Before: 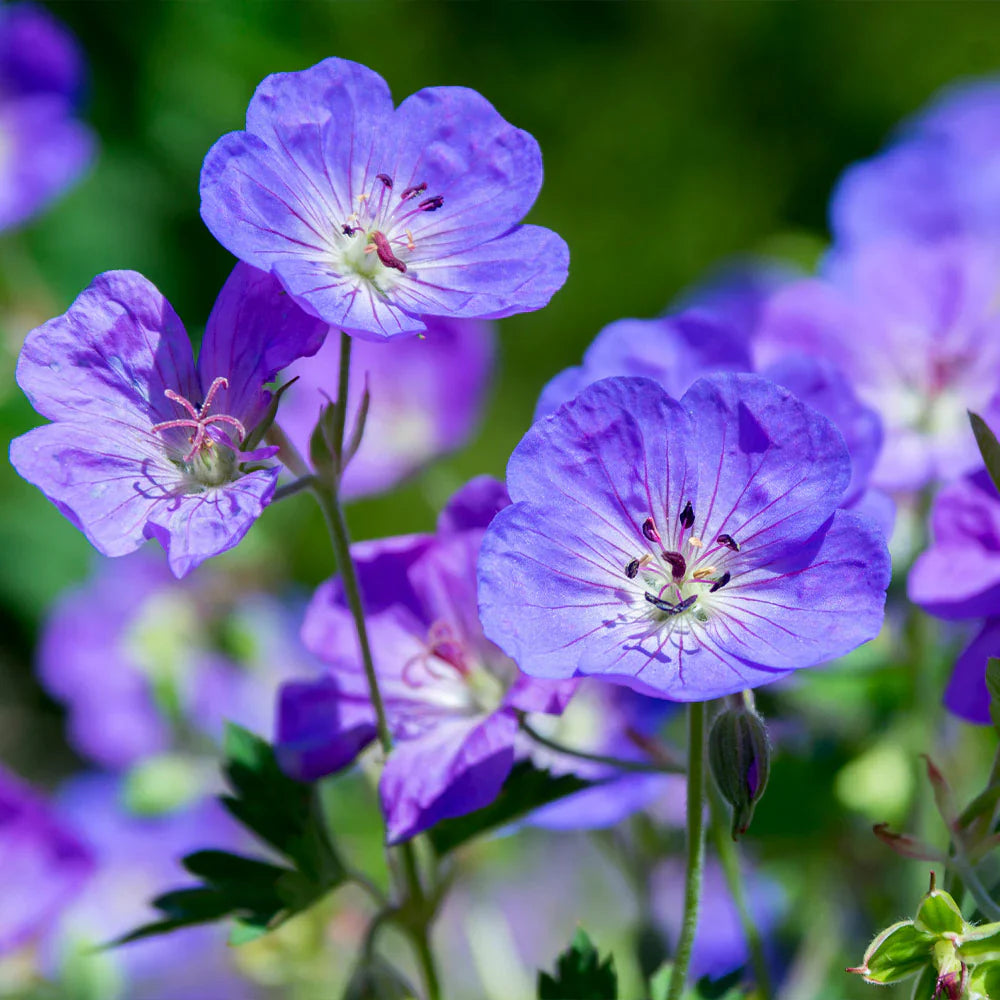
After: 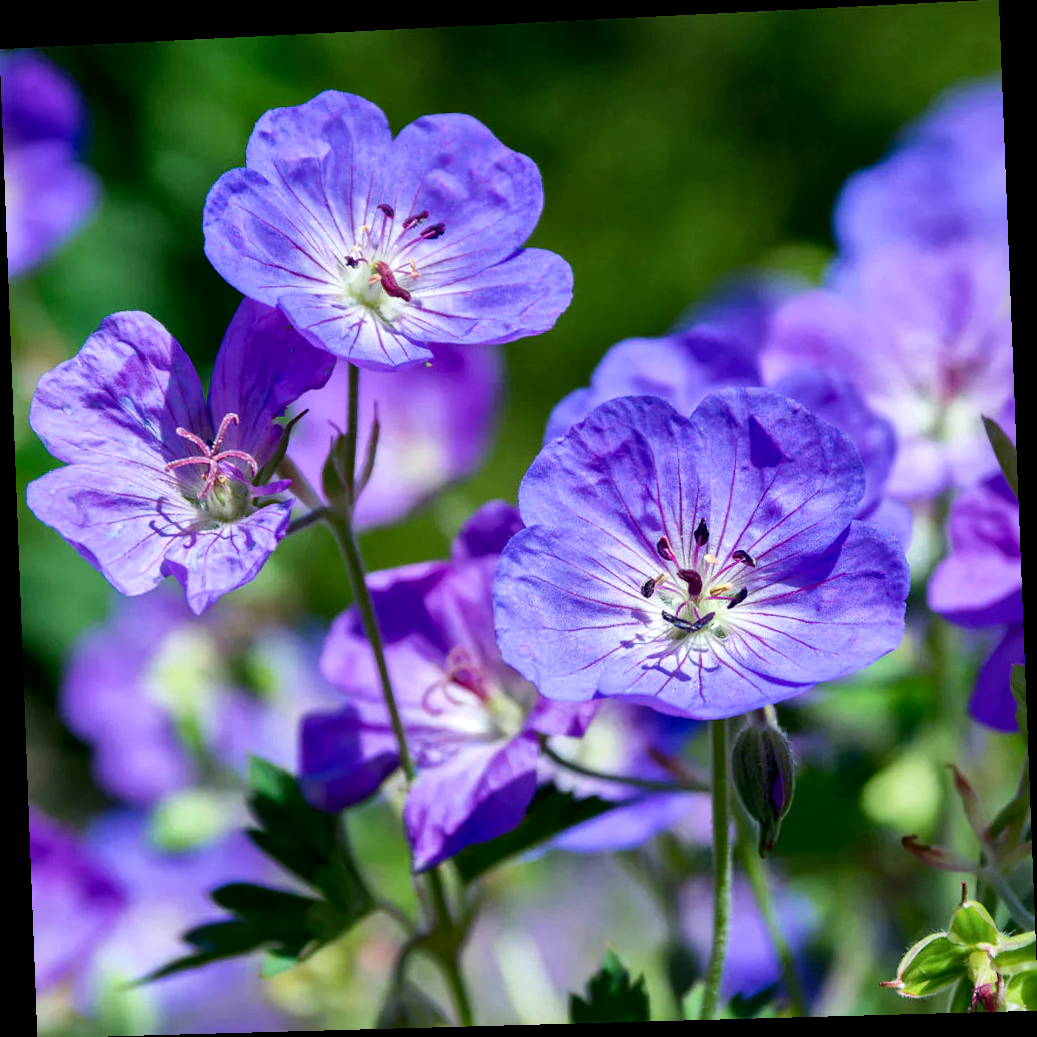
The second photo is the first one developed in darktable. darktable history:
rotate and perspective: rotation -2.22°, lens shift (horizontal) -0.022, automatic cropping off
local contrast: mode bilateral grid, contrast 20, coarseness 50, detail 161%, midtone range 0.2
